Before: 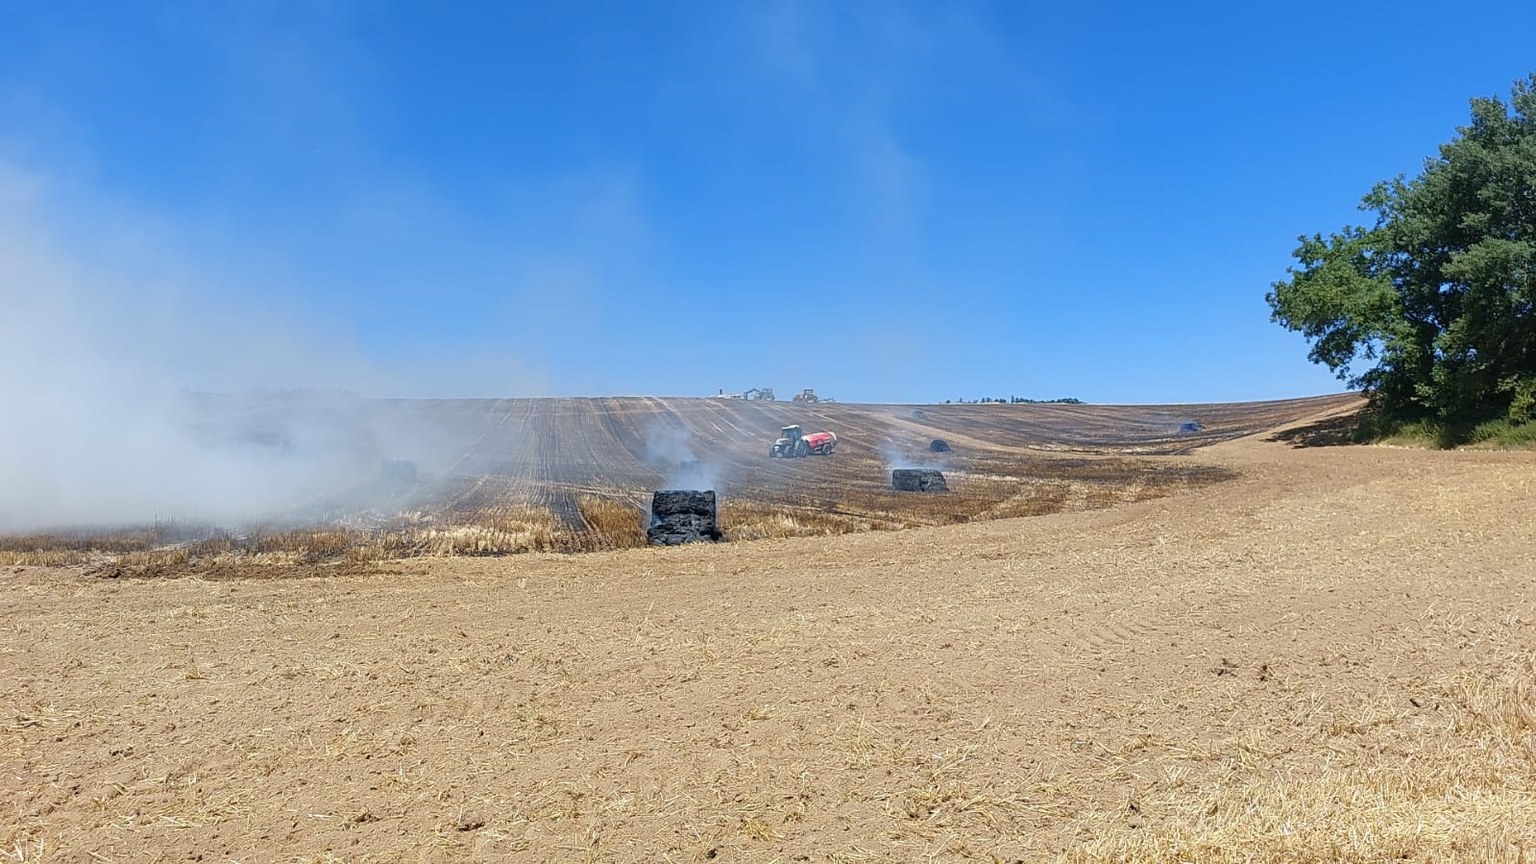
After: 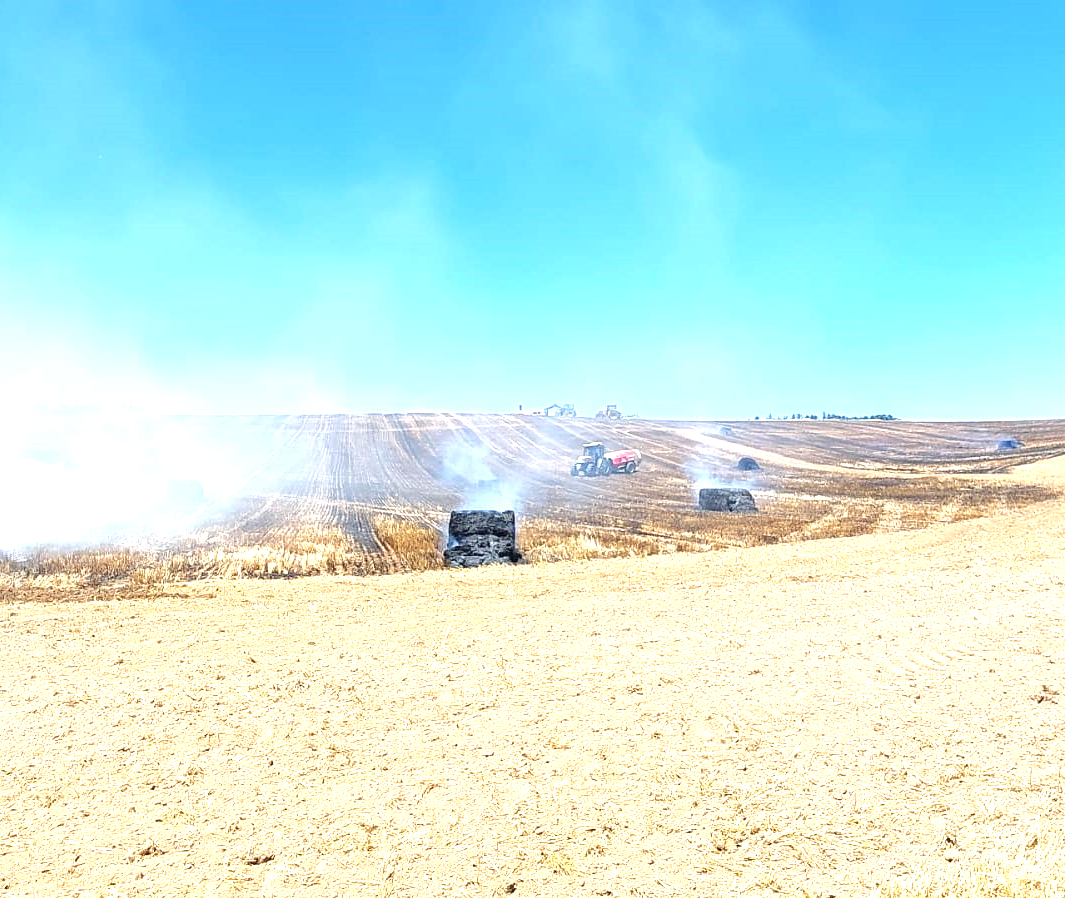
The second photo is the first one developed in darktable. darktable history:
base curve: preserve colors none
exposure: black level correction 0, exposure 1.449 EV, compensate highlight preservation false
crop and rotate: left 14.406%, right 18.931%
tone equalizer: edges refinement/feathering 500, mask exposure compensation -1.57 EV, preserve details no
